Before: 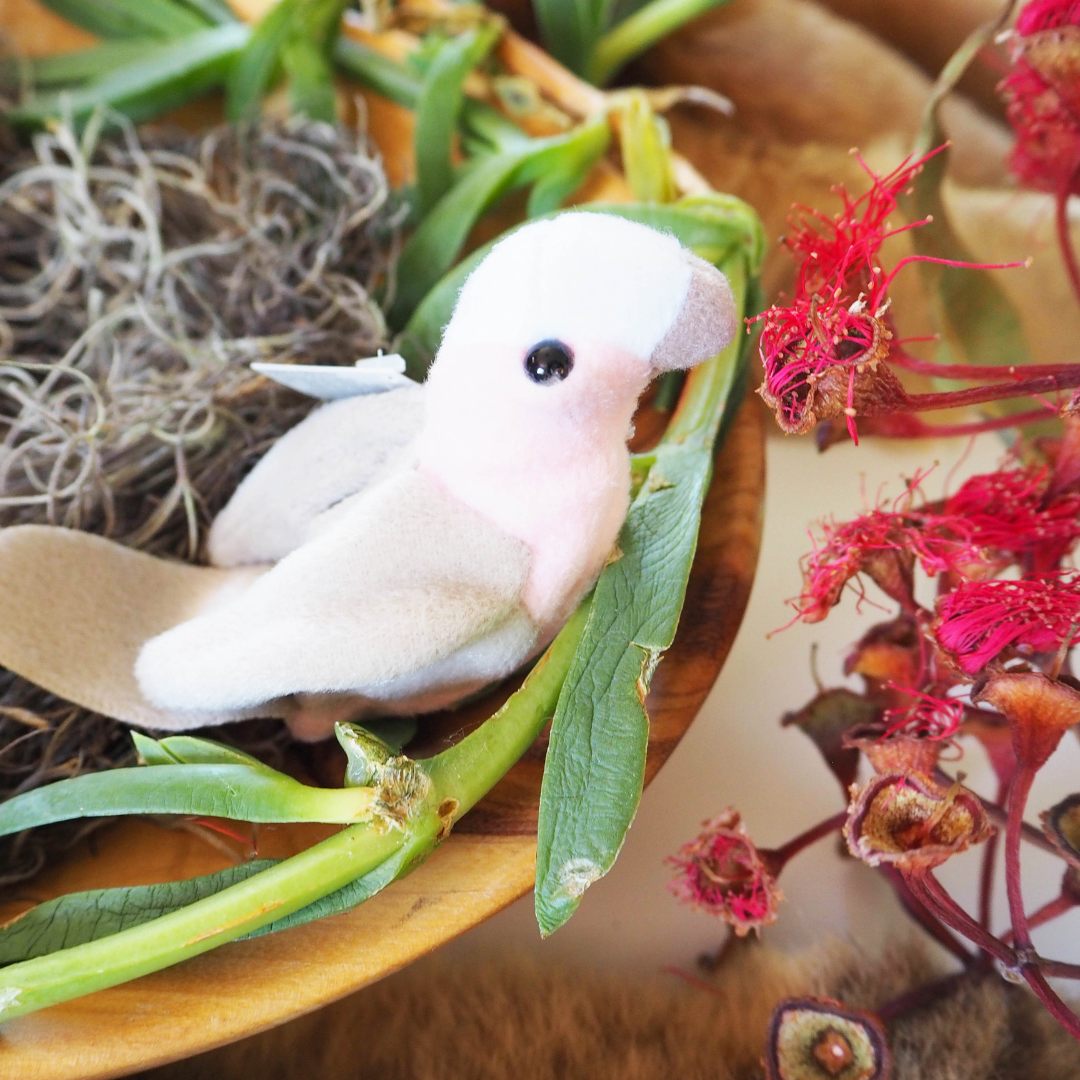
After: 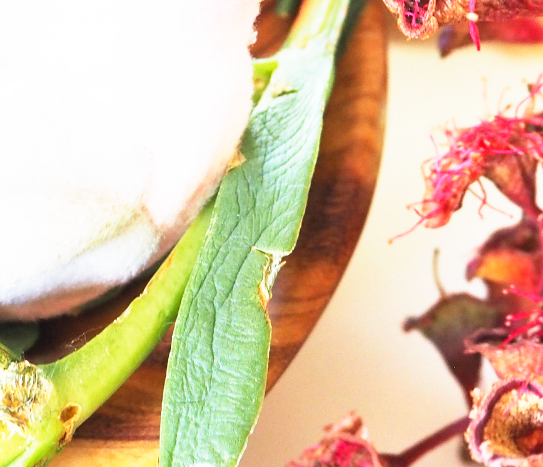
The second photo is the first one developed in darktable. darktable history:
base curve: curves: ch0 [(0, 0) (0.495, 0.917) (1, 1)], preserve colors none
crop: left 35.03%, top 36.625%, right 14.663%, bottom 20.057%
